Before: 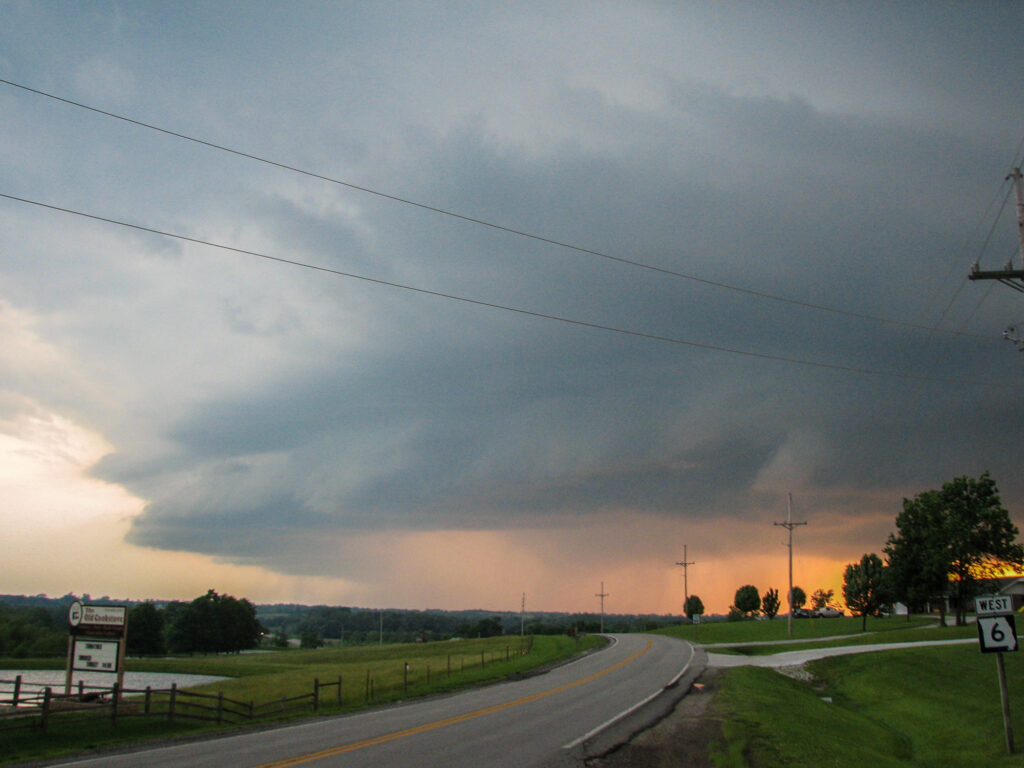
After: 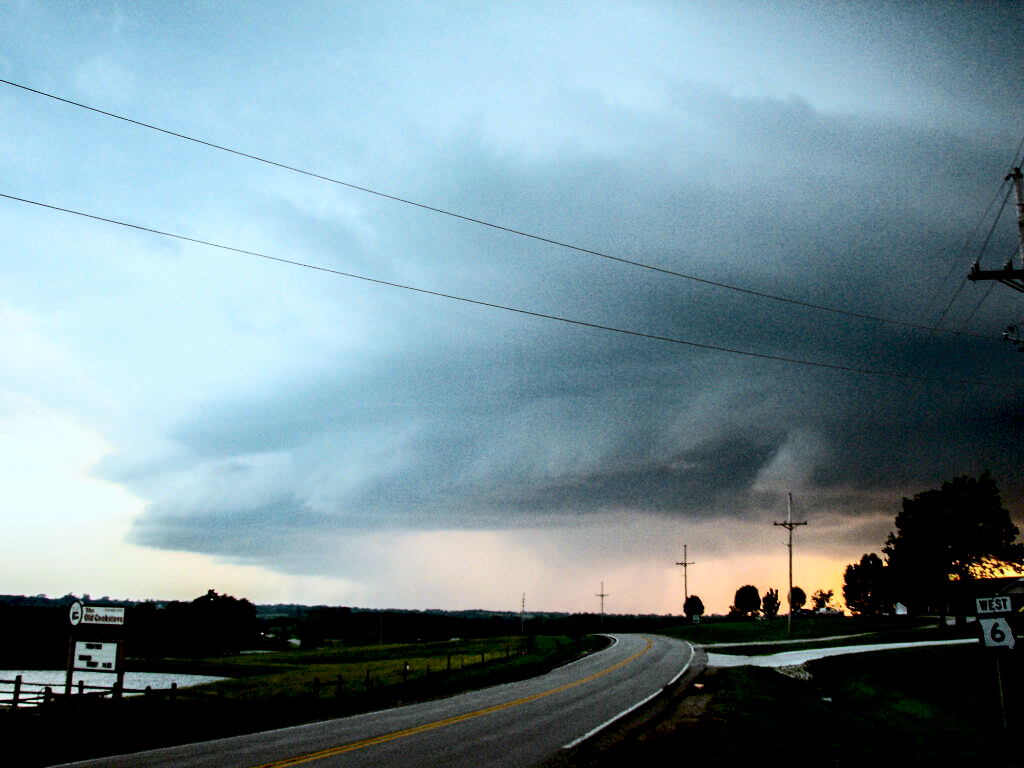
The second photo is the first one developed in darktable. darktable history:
contrast brightness saturation: contrast 0.277
exposure: black level correction 0.045, exposure -0.23 EV, compensate exposure bias true, compensate highlight preservation false
base curve: curves: ch0 [(0, 0) (0.005, 0.002) (0.15, 0.3) (0.4, 0.7) (0.75, 0.95) (1, 1)]
color correction: highlights a* -12.73, highlights b* -17.52, saturation 0.71
